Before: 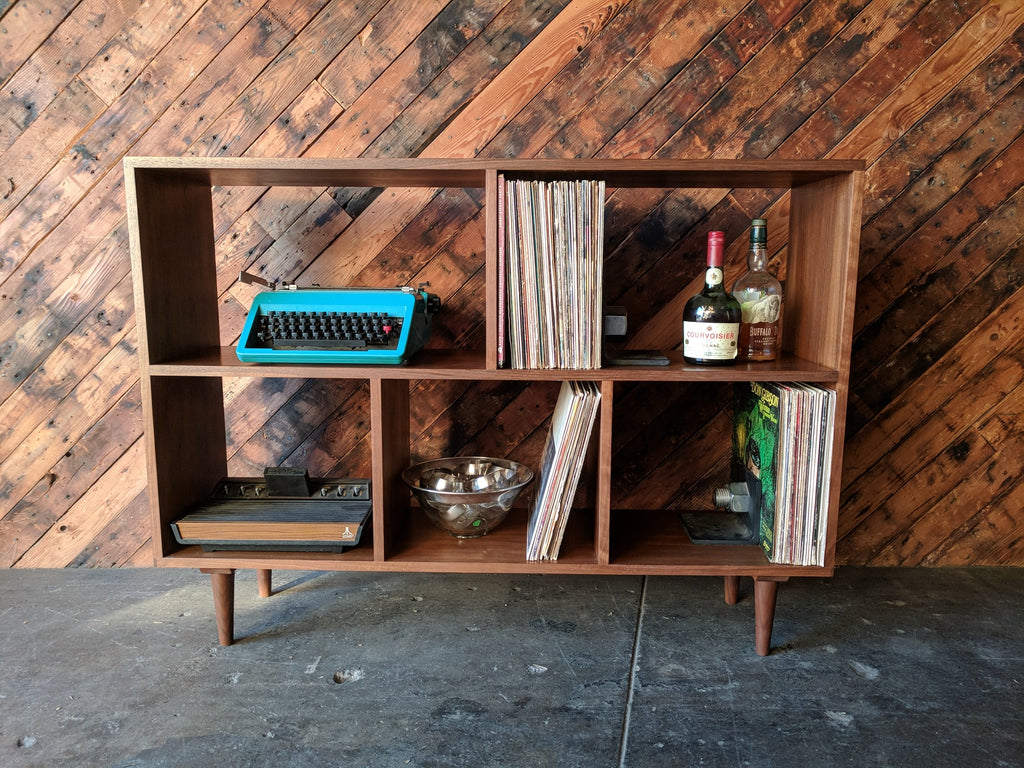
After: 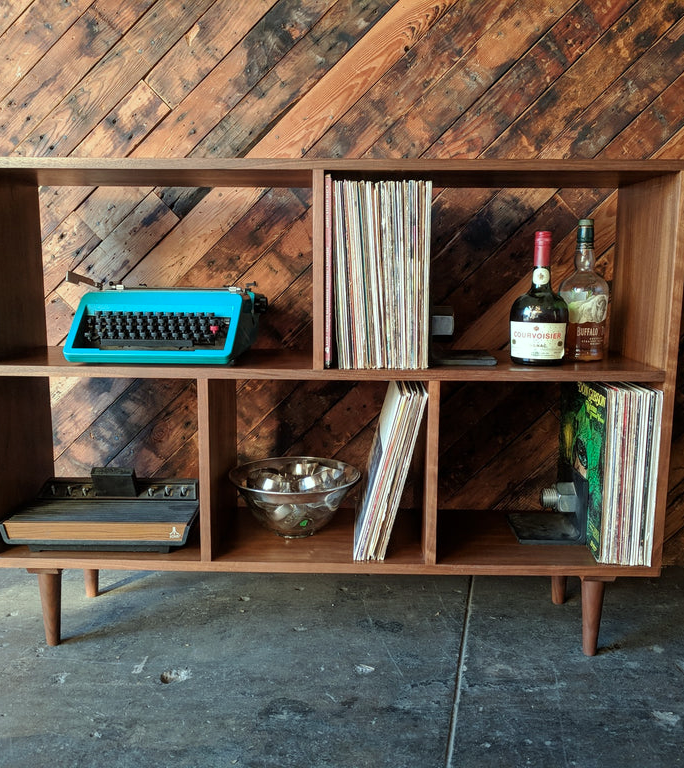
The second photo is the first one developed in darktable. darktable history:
color correction: highlights a* -6.83, highlights b* 0.465
crop: left 16.937%, right 16.182%
